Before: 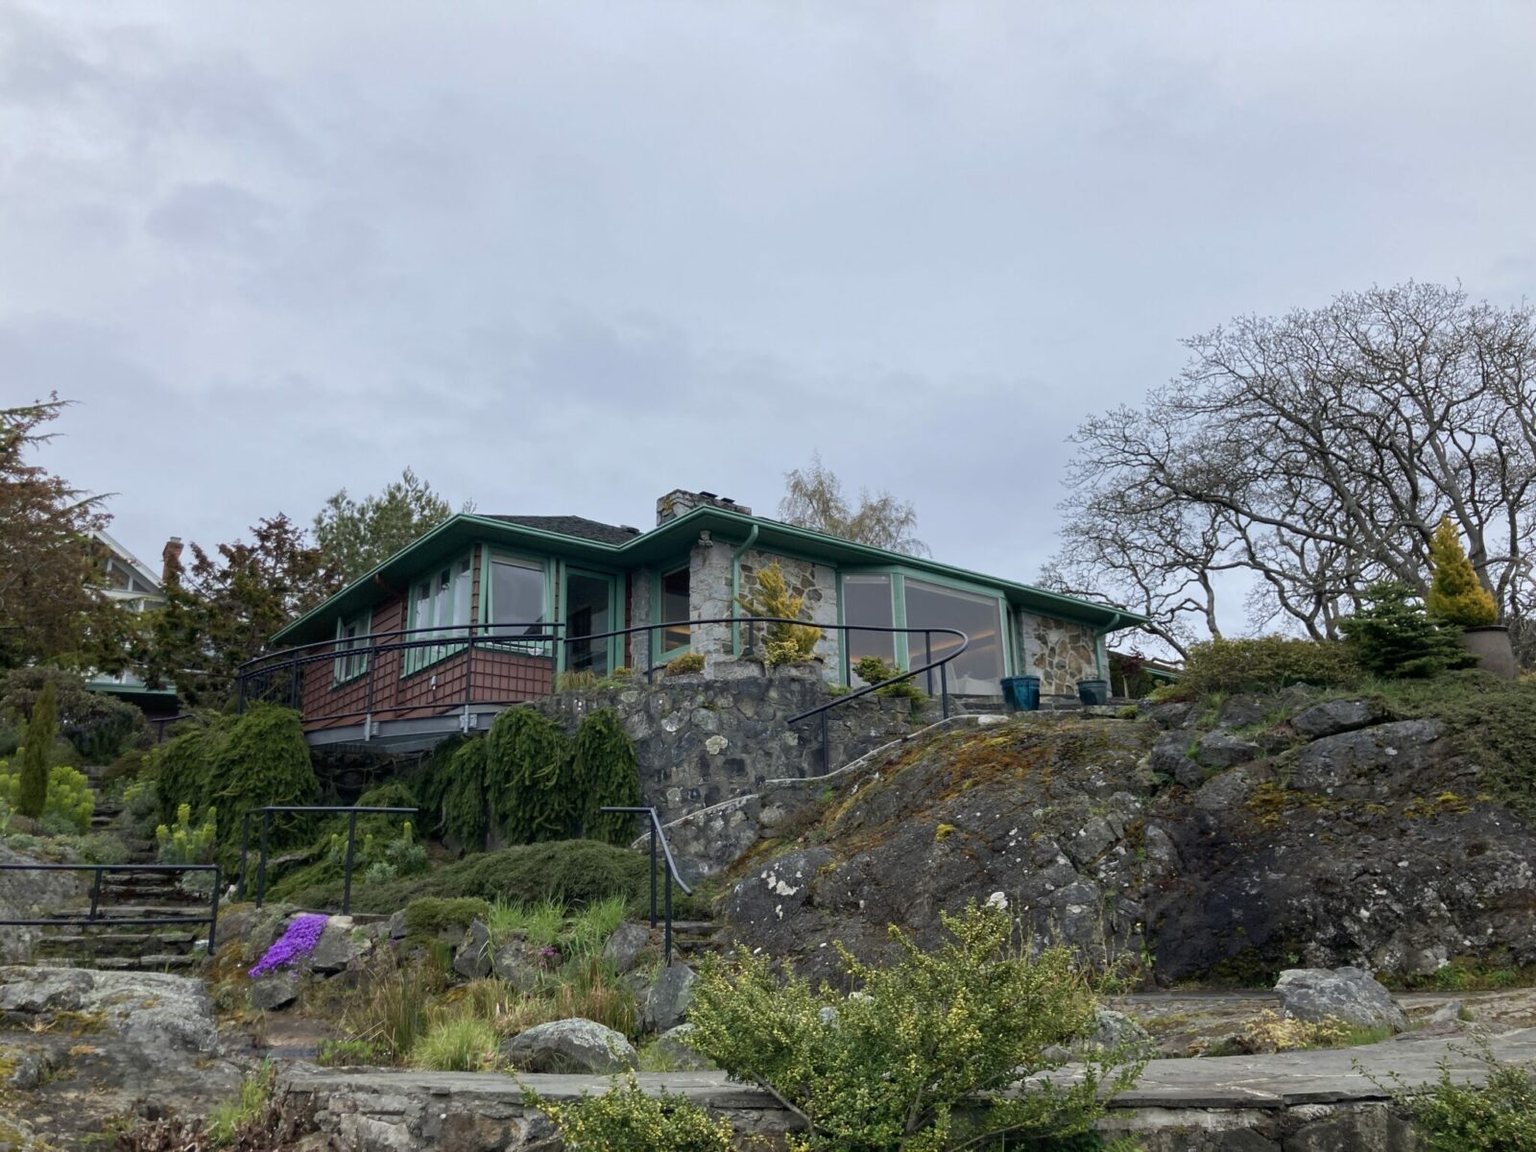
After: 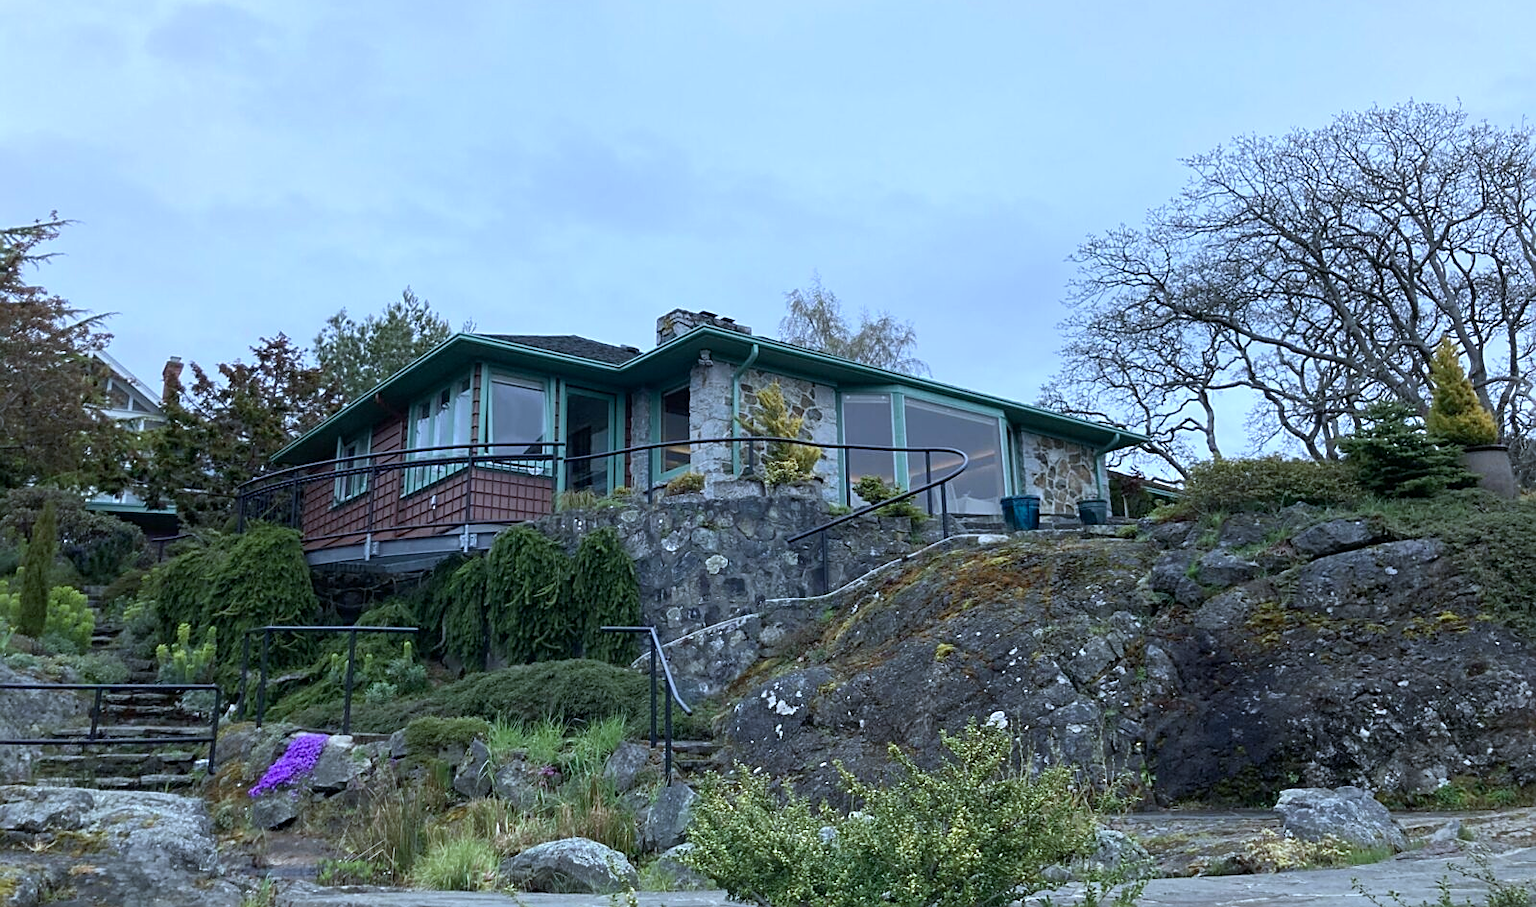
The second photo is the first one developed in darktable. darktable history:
exposure: exposure 0.206 EV, compensate exposure bias true, compensate highlight preservation false
sharpen: on, module defaults
color calibration: illuminant custom, x 0.388, y 0.387, temperature 3811.27 K
crop and rotate: top 15.696%, bottom 5.497%
